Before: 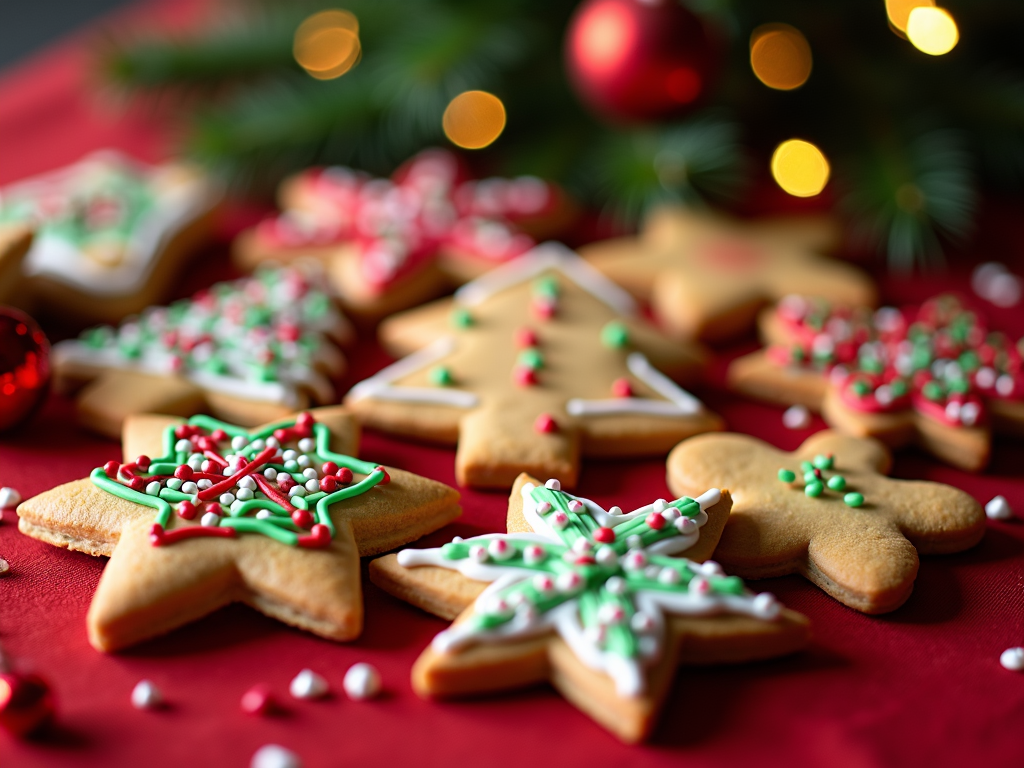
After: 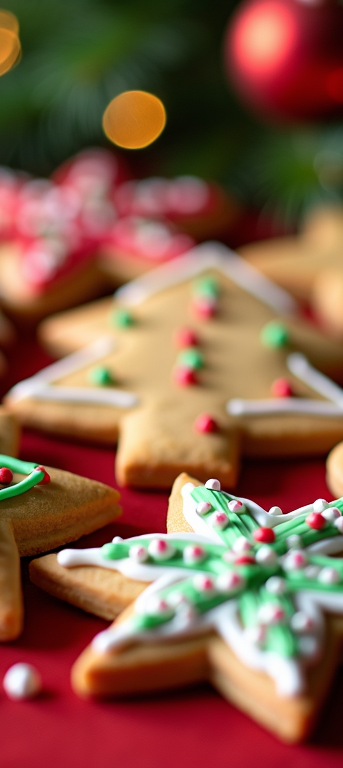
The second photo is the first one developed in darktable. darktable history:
crop: left 33.243%, right 33.223%
